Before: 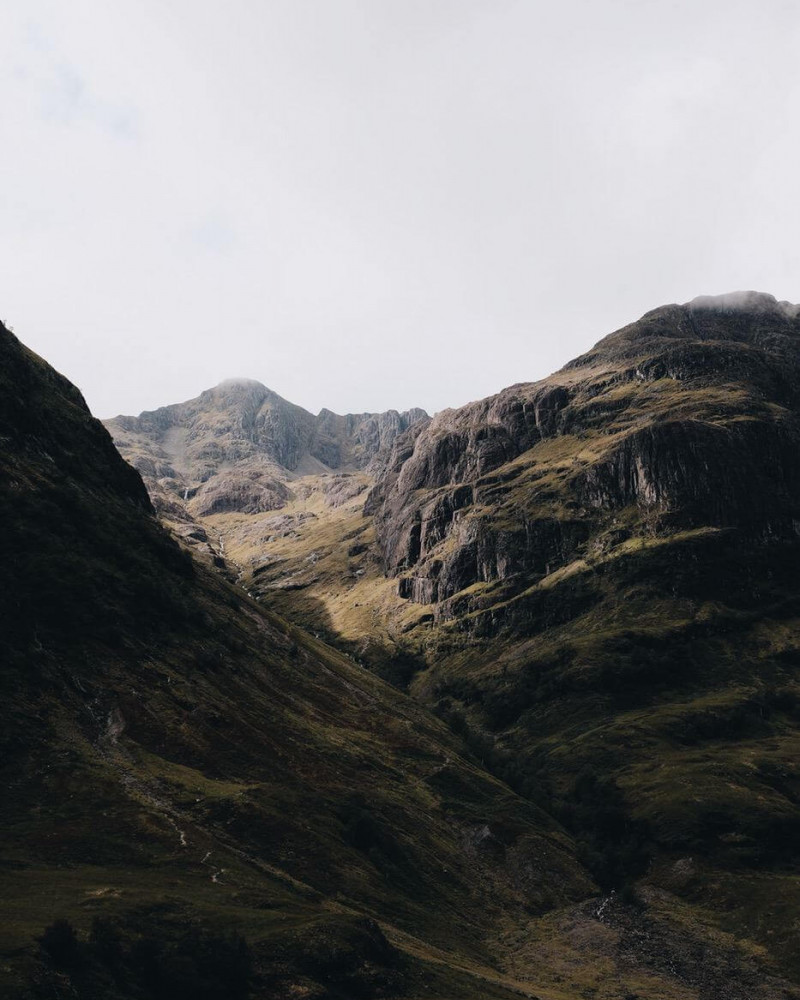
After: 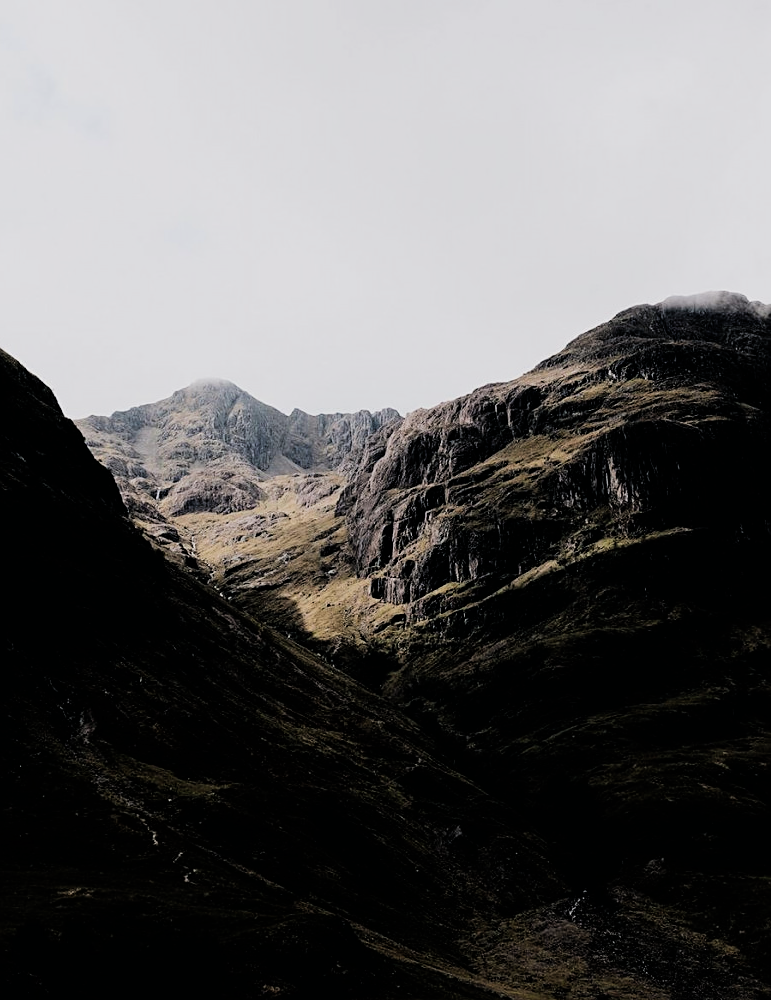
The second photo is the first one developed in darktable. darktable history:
sharpen: on, module defaults
crop and rotate: left 3.535%
filmic rgb: black relative exposure -5.06 EV, white relative exposure 3.96 EV, threshold 5.97 EV, hardness 2.9, contrast 1.391, highlights saturation mix -30.08%, enable highlight reconstruction true
exposure: compensate highlight preservation false
